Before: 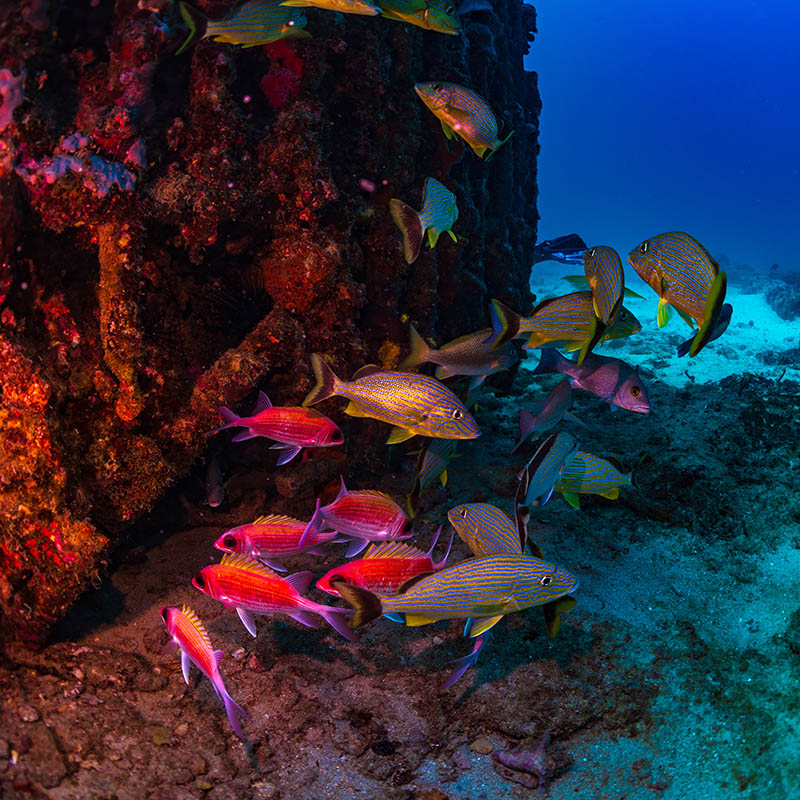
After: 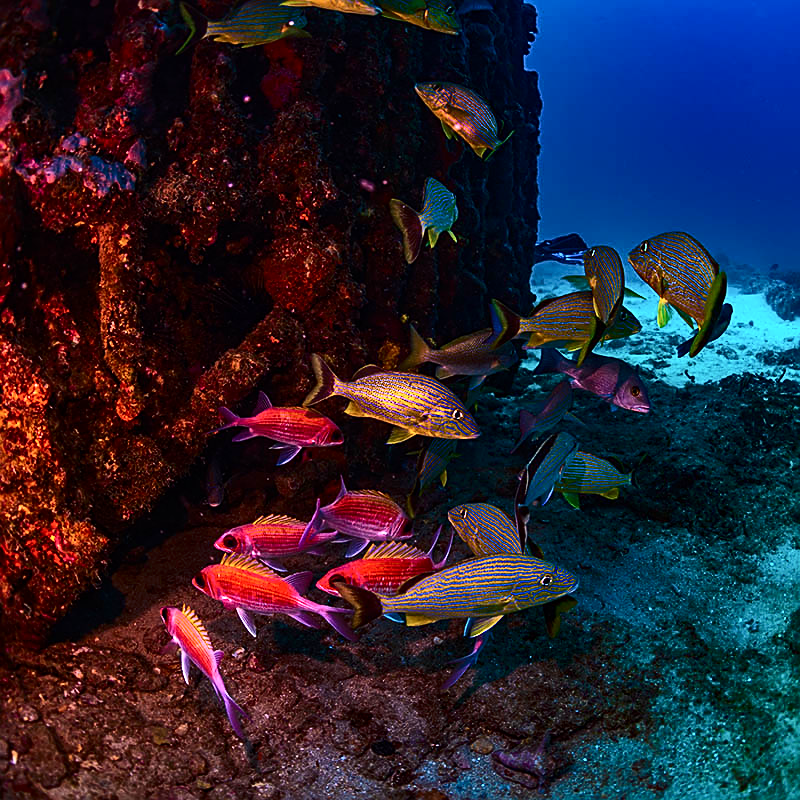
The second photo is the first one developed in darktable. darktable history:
sharpen: on, module defaults
shadows and highlights: shadows 20.55, highlights -20.99, soften with gaussian
contrast brightness saturation: contrast 0.28
white balance: red 1, blue 1
